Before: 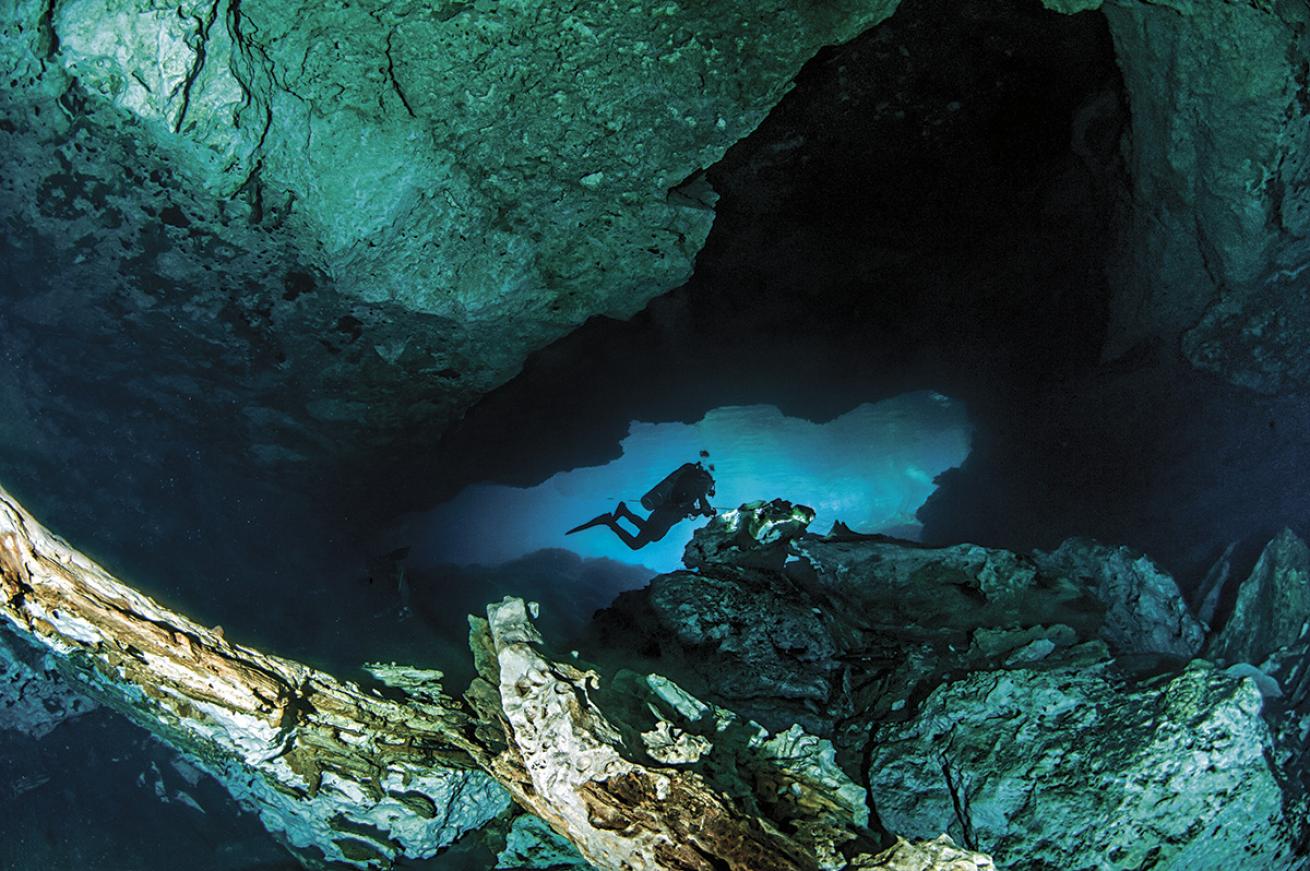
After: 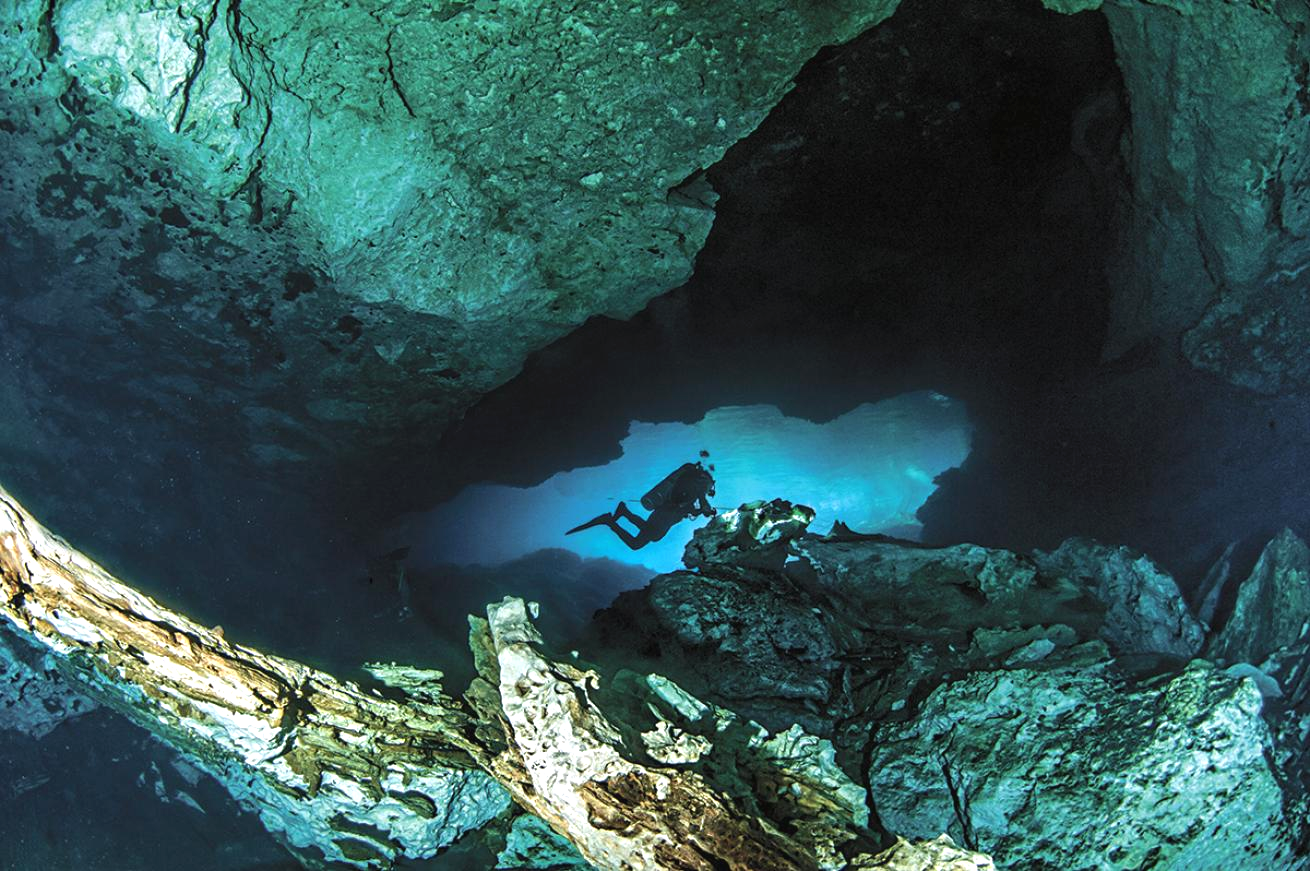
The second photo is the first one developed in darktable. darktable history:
exposure: black level correction -0.002, exposure 0.531 EV, compensate highlight preservation false
